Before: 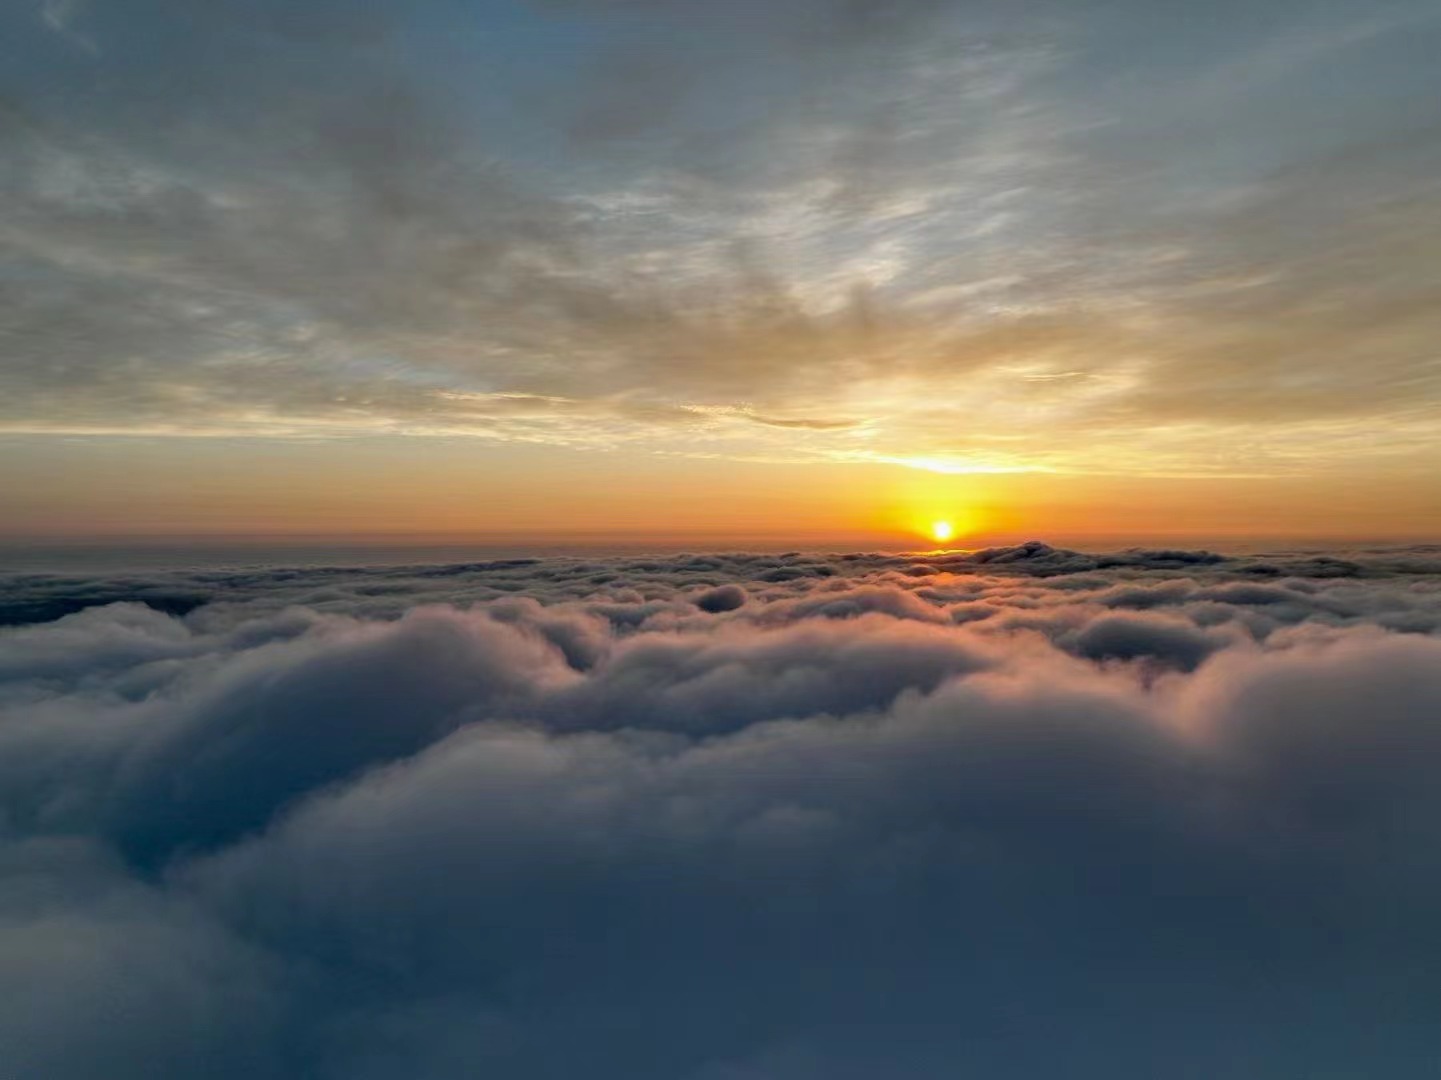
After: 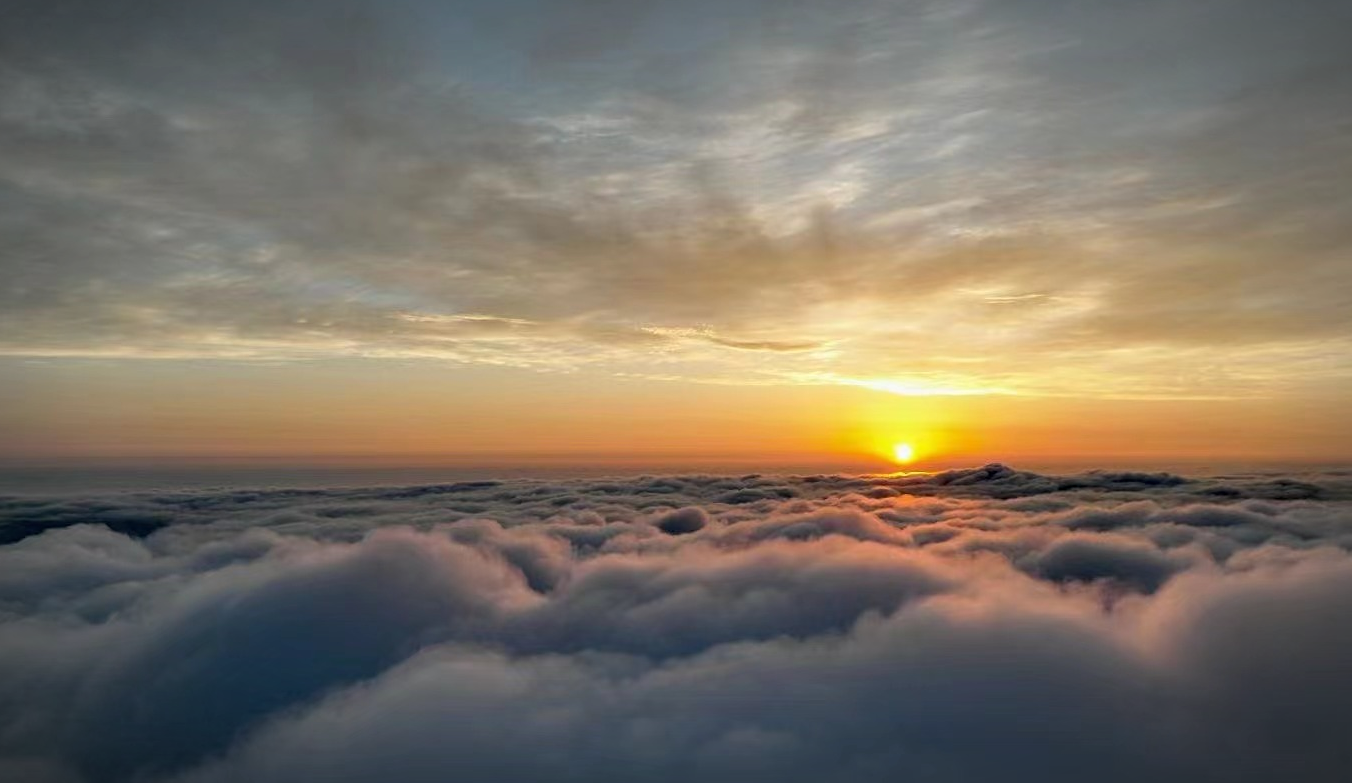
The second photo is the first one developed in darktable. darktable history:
crop: left 2.737%, top 7.287%, right 3.421%, bottom 20.179%
sharpen: amount 0.2
vignetting: fall-off start 87%, automatic ratio true
